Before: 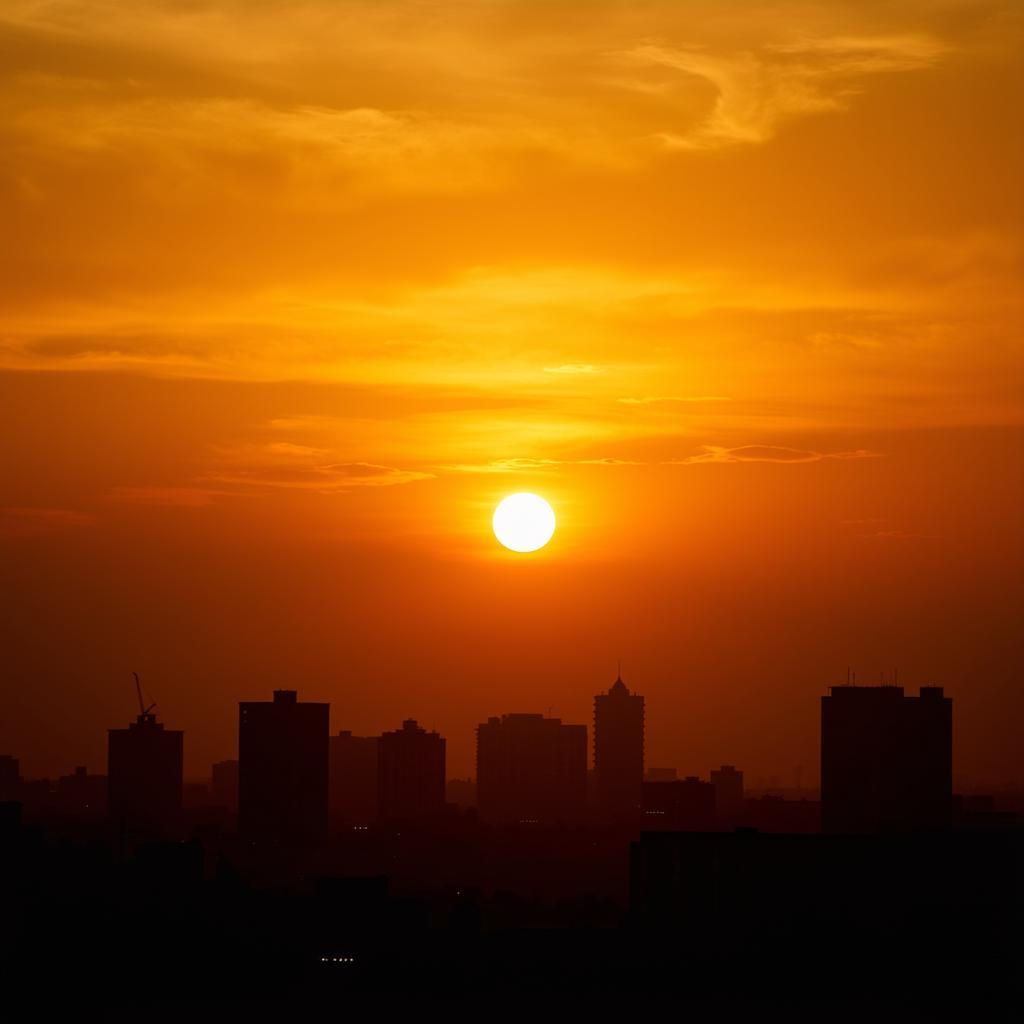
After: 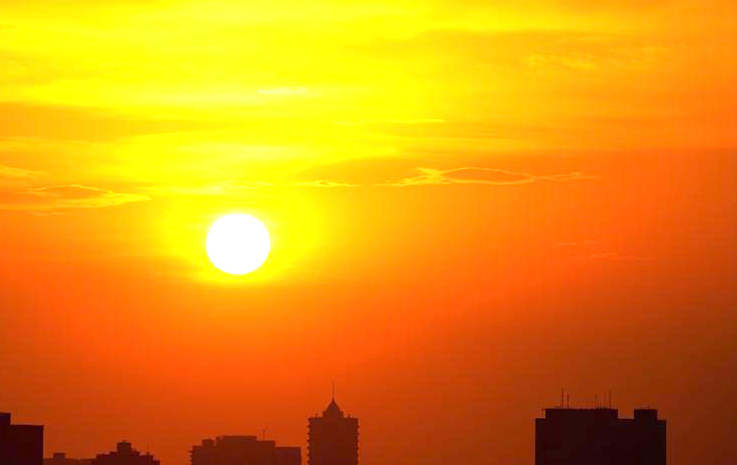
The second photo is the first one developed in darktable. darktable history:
crop and rotate: left 27.954%, top 27.164%, bottom 27.37%
exposure: black level correction 0, exposure 1.371 EV, compensate highlight preservation false
